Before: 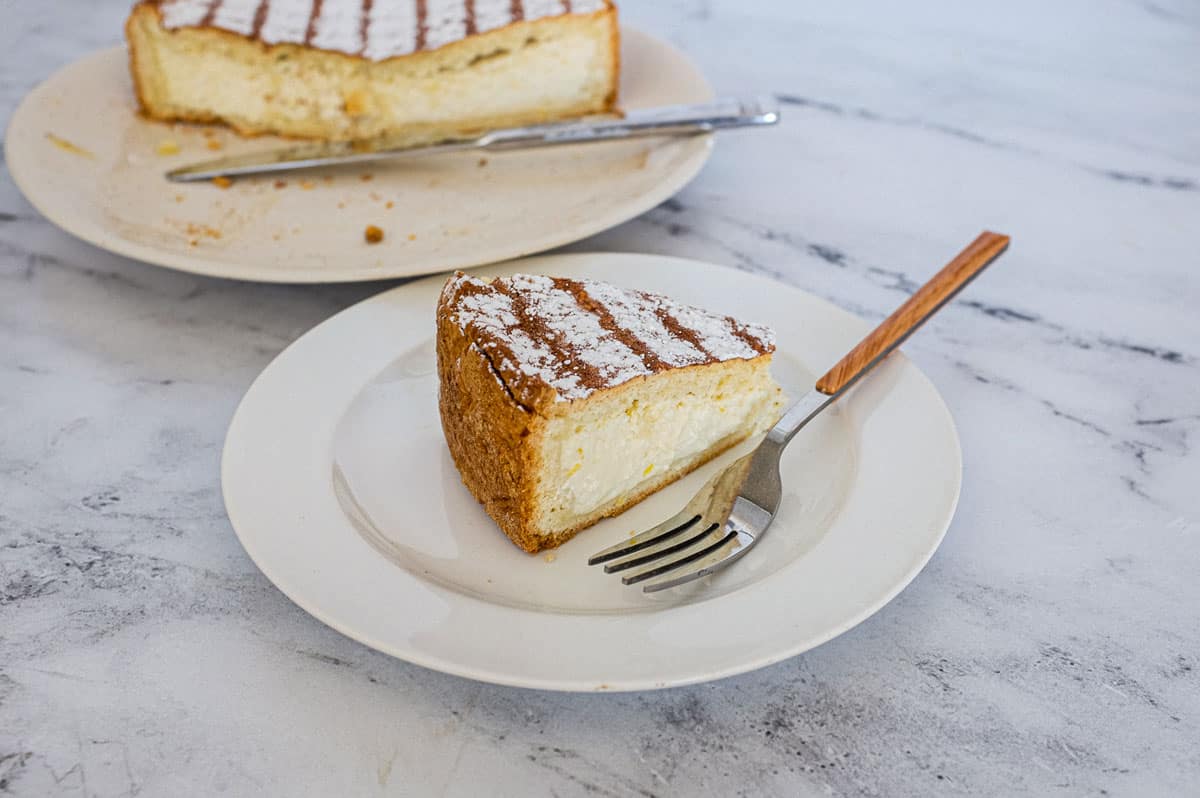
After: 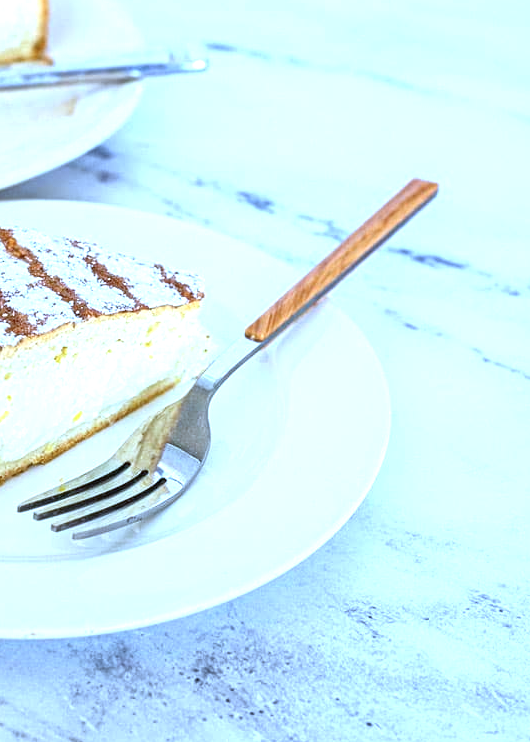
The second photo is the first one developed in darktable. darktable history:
white balance: red 0.931, blue 1.11
color calibration: illuminant as shot in camera, x 0.383, y 0.38, temperature 3949.15 K, gamut compression 1.66
exposure: black level correction 0, exposure 1.1 EV, compensate exposure bias true, compensate highlight preservation false
crop: left 47.628%, top 6.643%, right 7.874%
